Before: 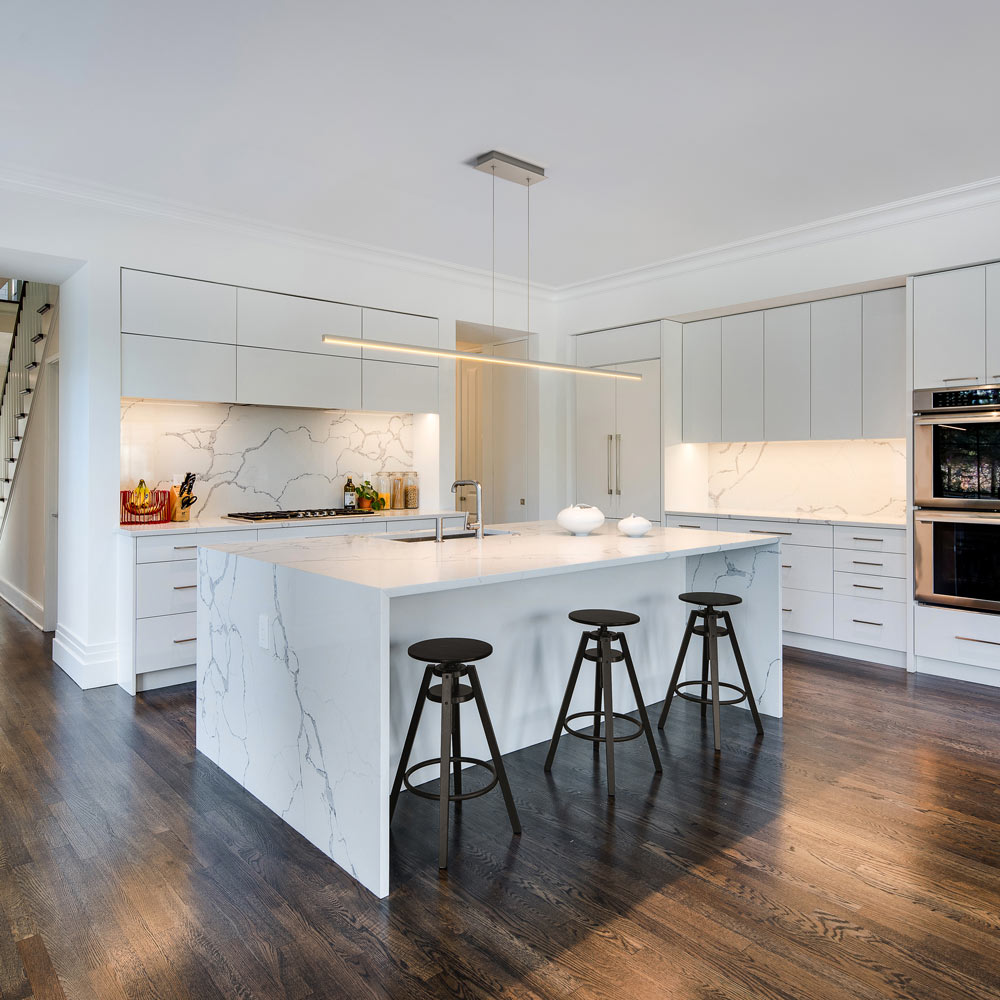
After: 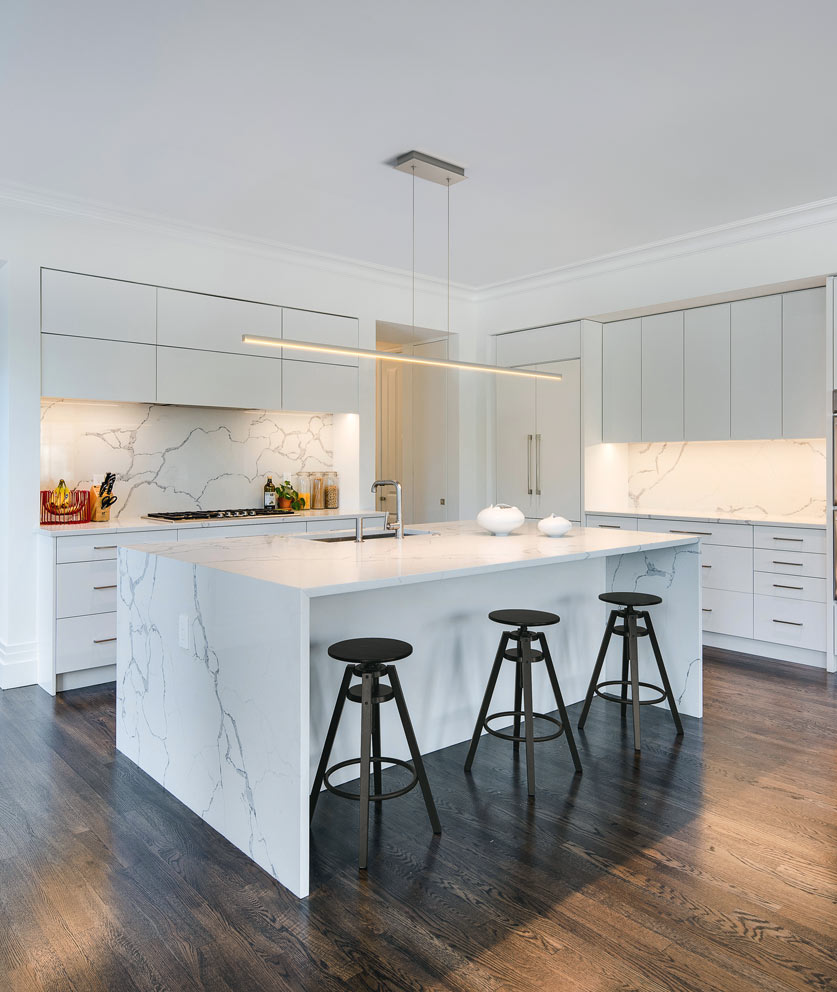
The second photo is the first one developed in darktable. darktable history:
crop: left 8.026%, right 7.374%
color balance: mode lift, gamma, gain (sRGB), lift [1, 1, 1.022, 1.026]
